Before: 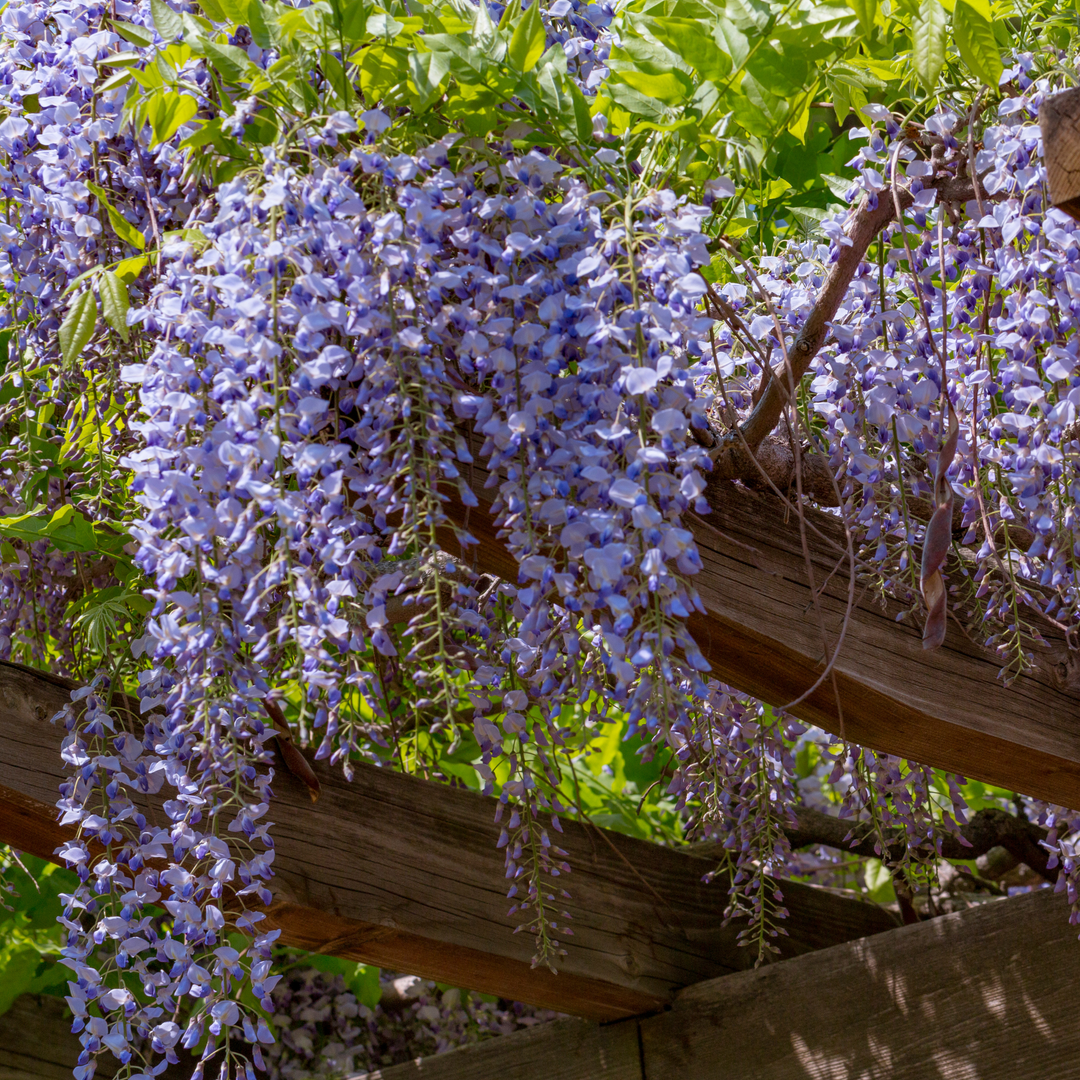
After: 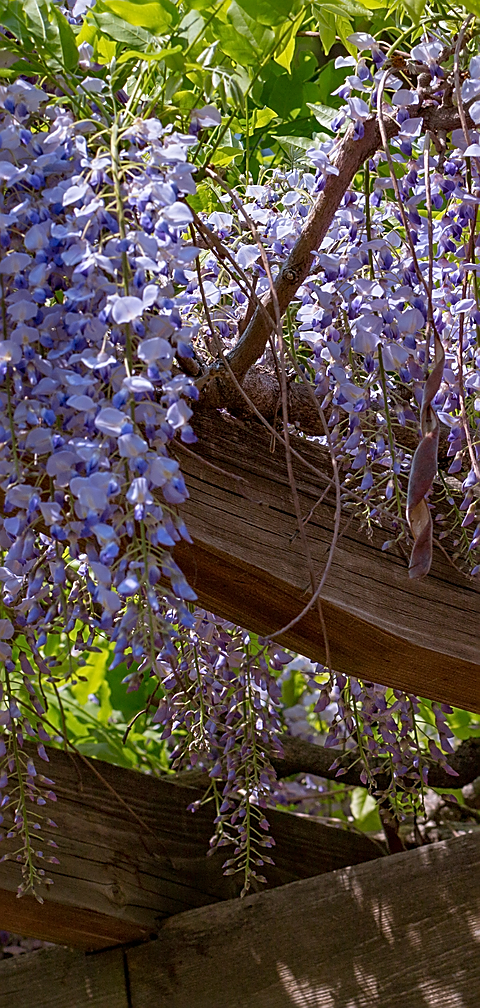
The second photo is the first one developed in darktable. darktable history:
sharpen: radius 1.4, amount 1.25, threshold 0.7
crop: left 47.628%, top 6.643%, right 7.874%
